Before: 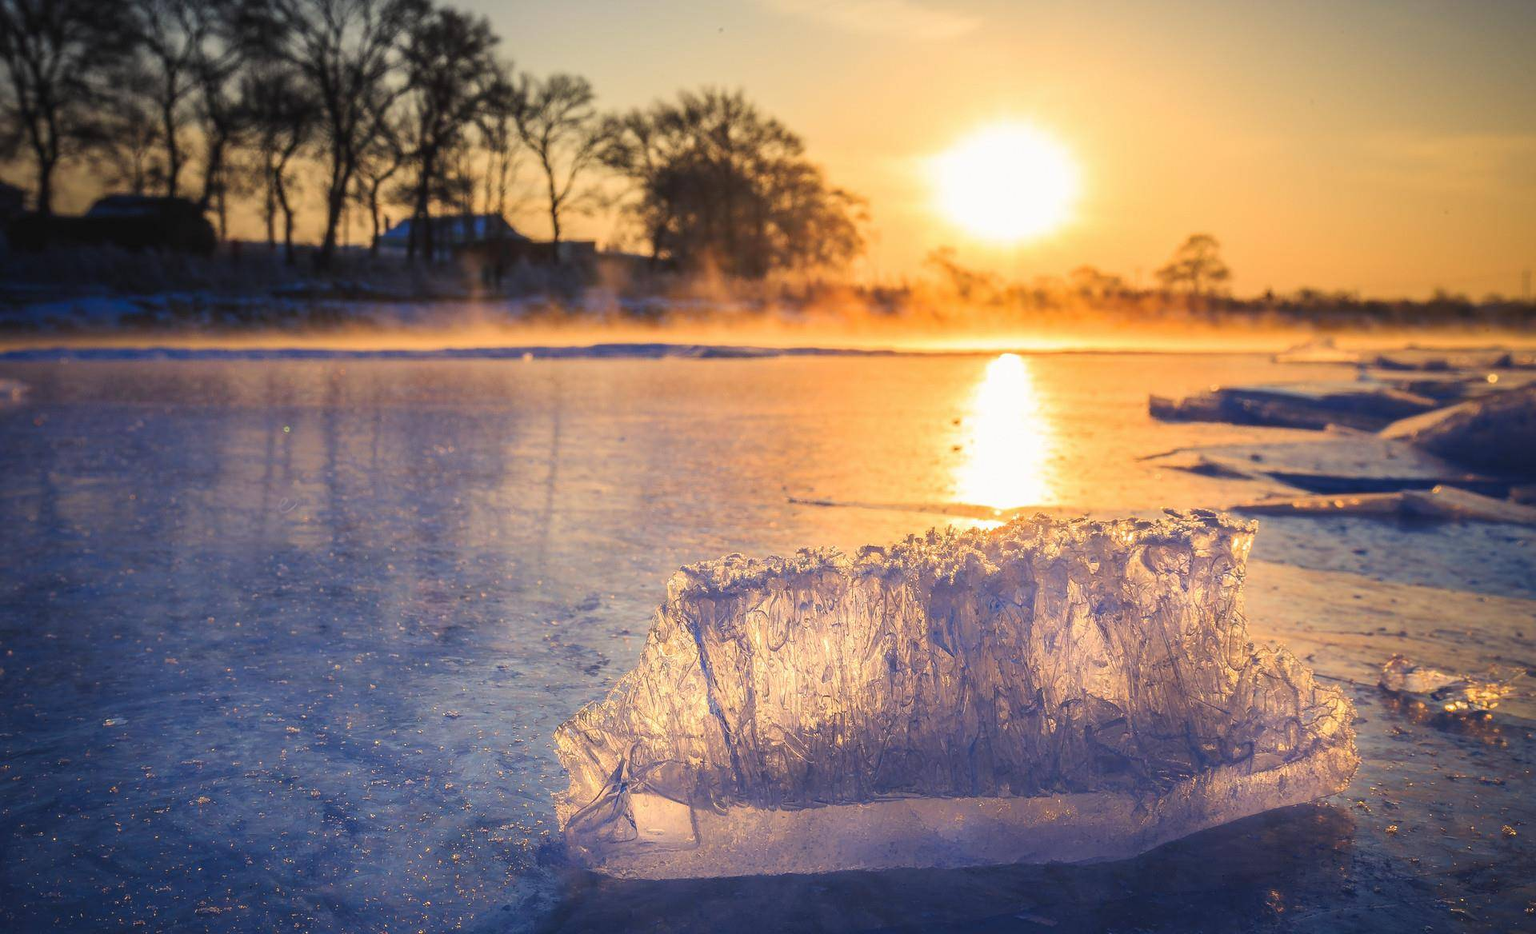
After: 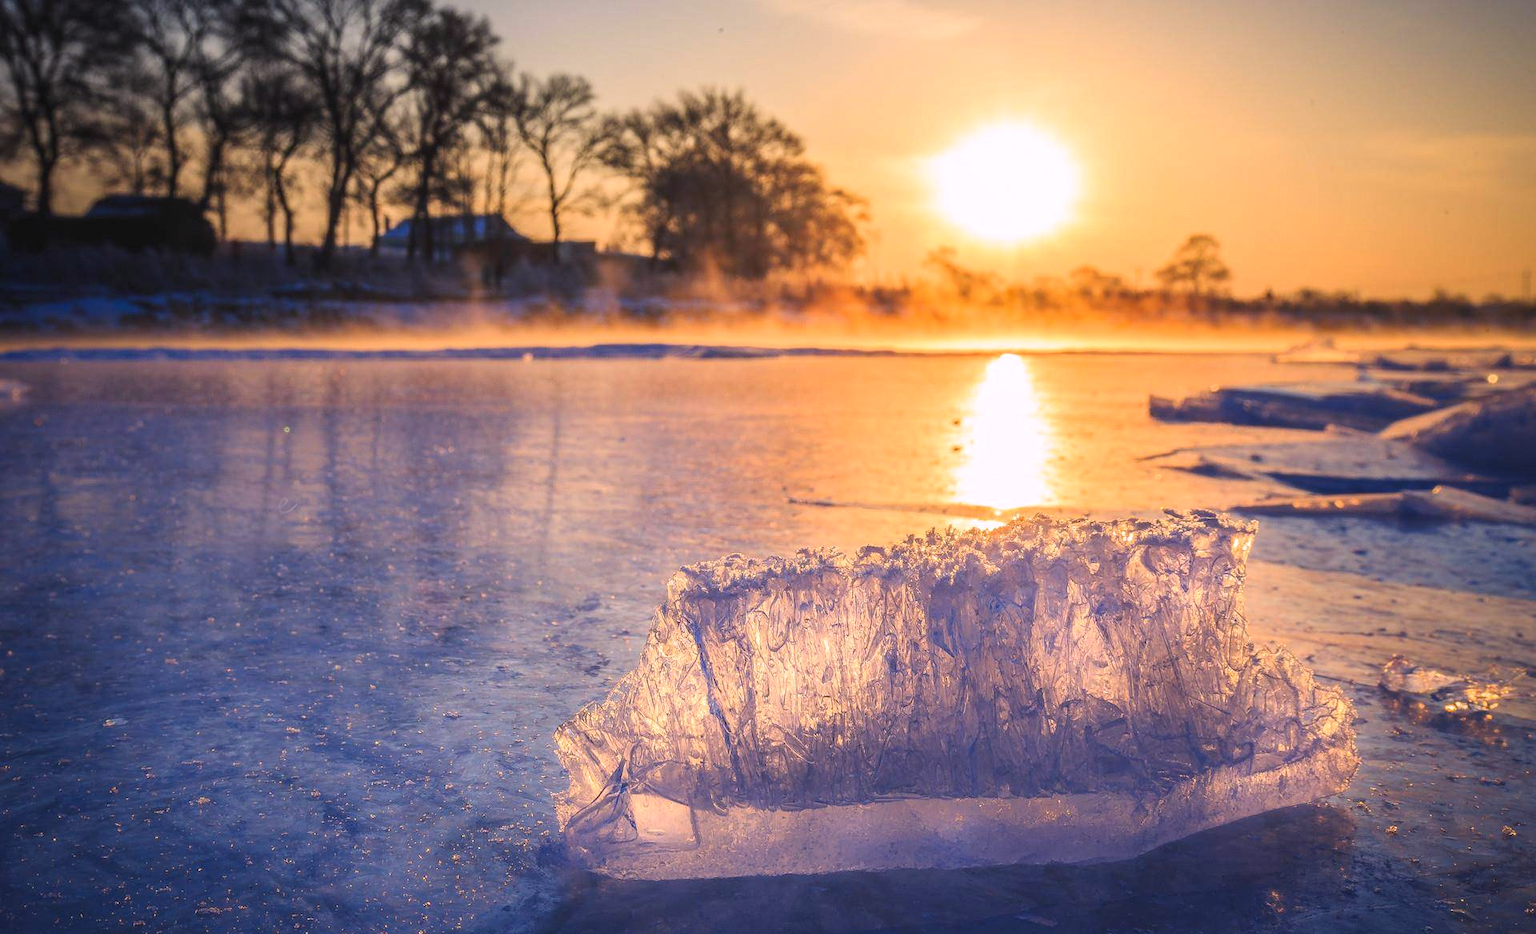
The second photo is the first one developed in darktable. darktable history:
local contrast: detail 110%
white balance: red 1.05, blue 1.072
tone equalizer: on, module defaults
